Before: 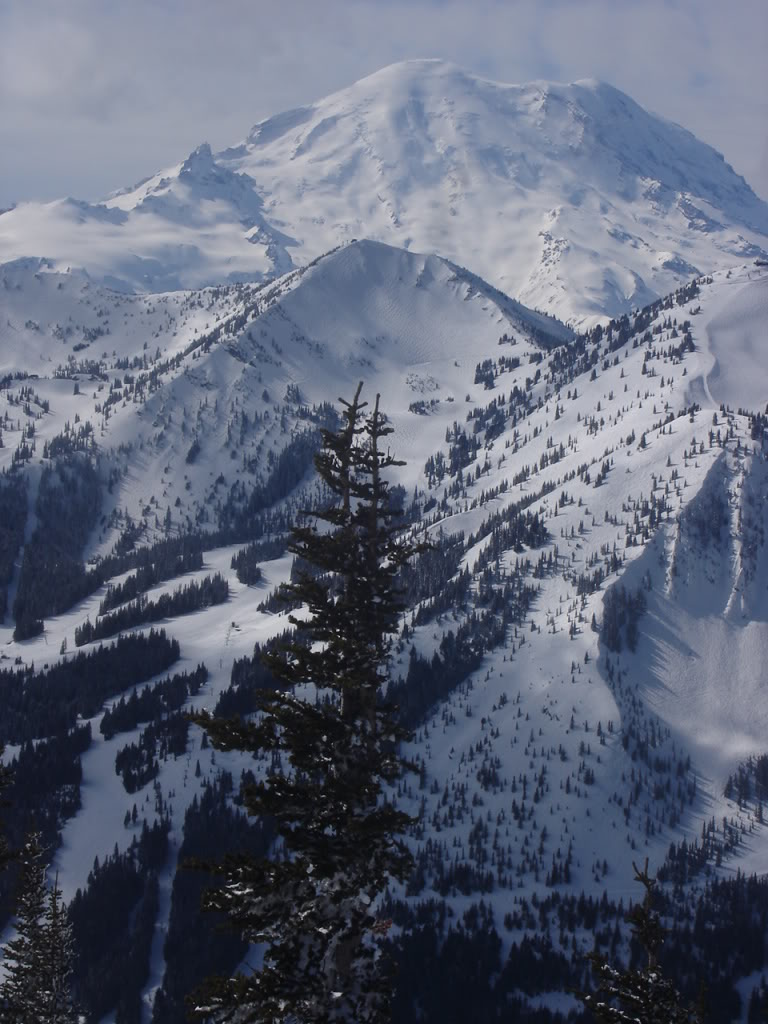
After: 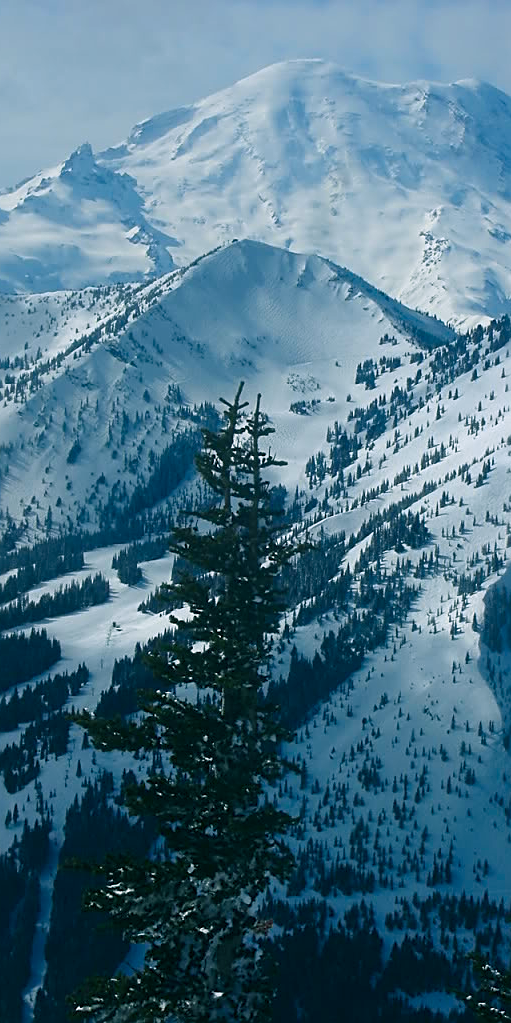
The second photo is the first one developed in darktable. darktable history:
sharpen: amount 0.588
exposure: exposure 0.188 EV, compensate highlight preservation false
color balance rgb: shadows lift › chroma 1.484%, shadows lift › hue 260.68°, power › chroma 2.173%, power › hue 168.17°, linear chroma grading › global chroma 8.528%, perceptual saturation grading › global saturation 16.449%, global vibrance 9.649%
crop and rotate: left 15.614%, right 17.747%
shadows and highlights: shadows -1.41, highlights 39.99
